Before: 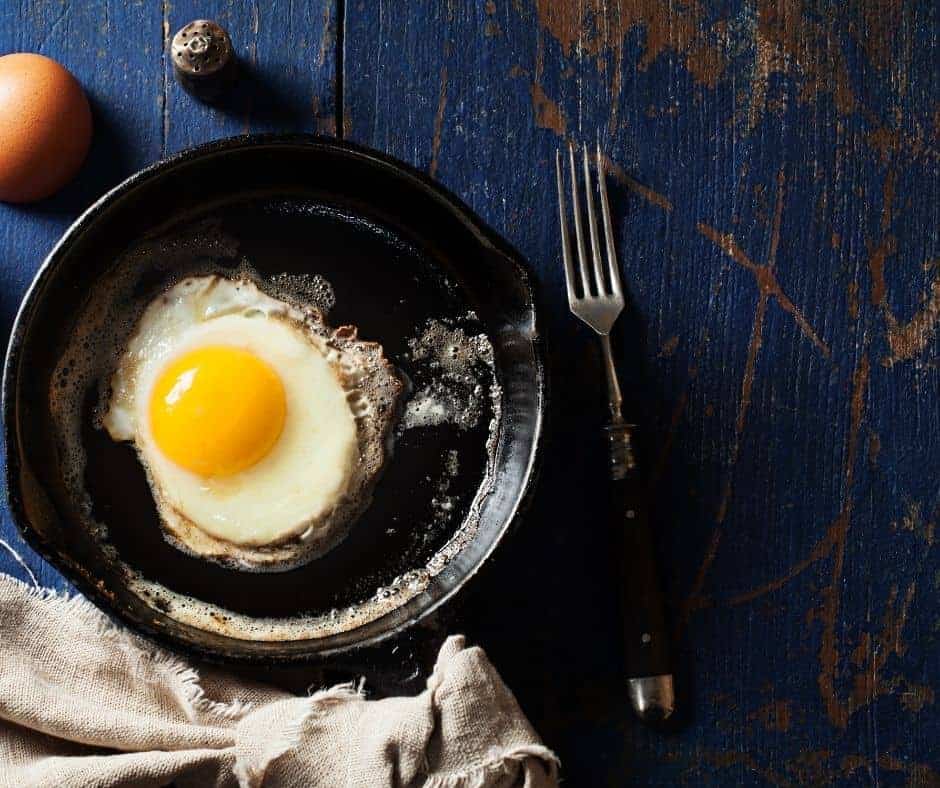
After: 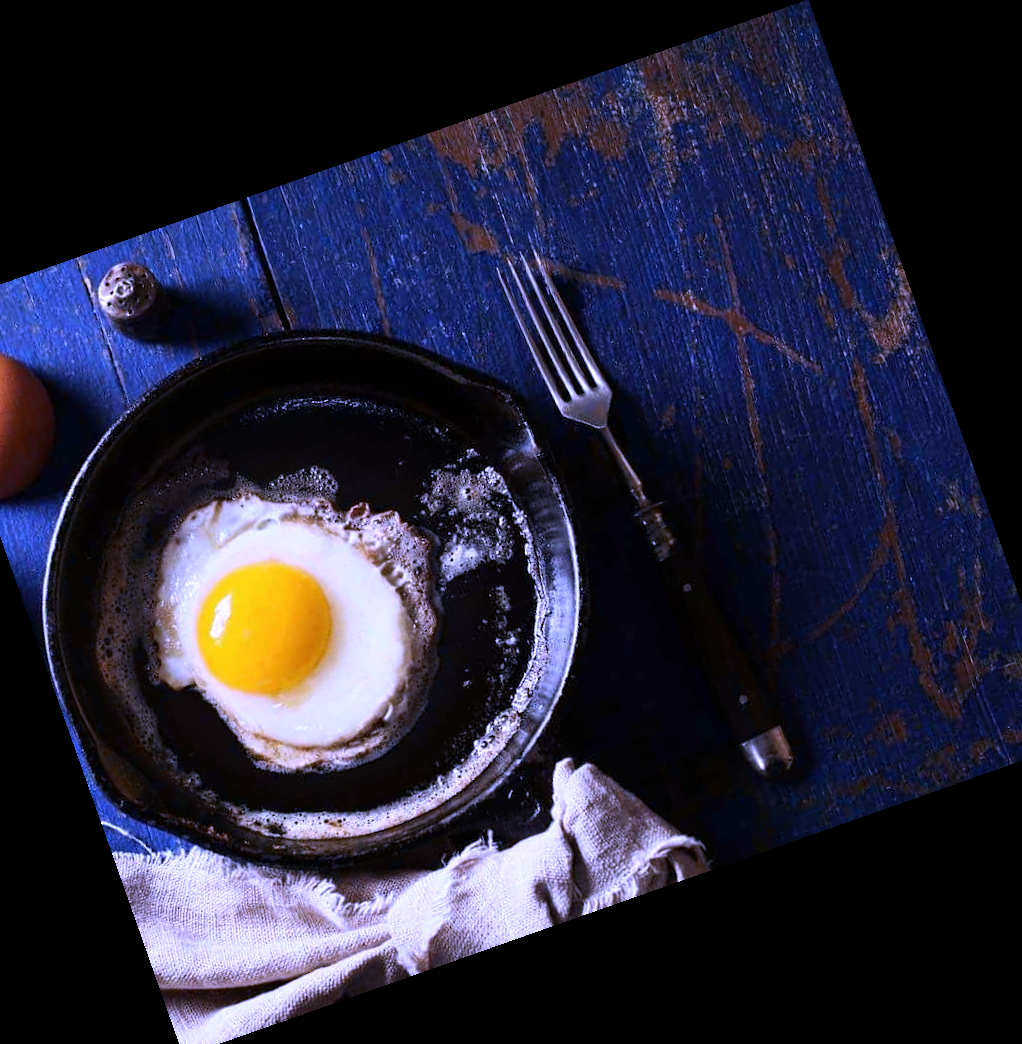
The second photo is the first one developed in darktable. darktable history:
white balance: red 0.98, blue 1.61
crop and rotate: angle 19.43°, left 6.812%, right 4.125%, bottom 1.087%
shadows and highlights: shadows -10, white point adjustment 1.5, highlights 10
